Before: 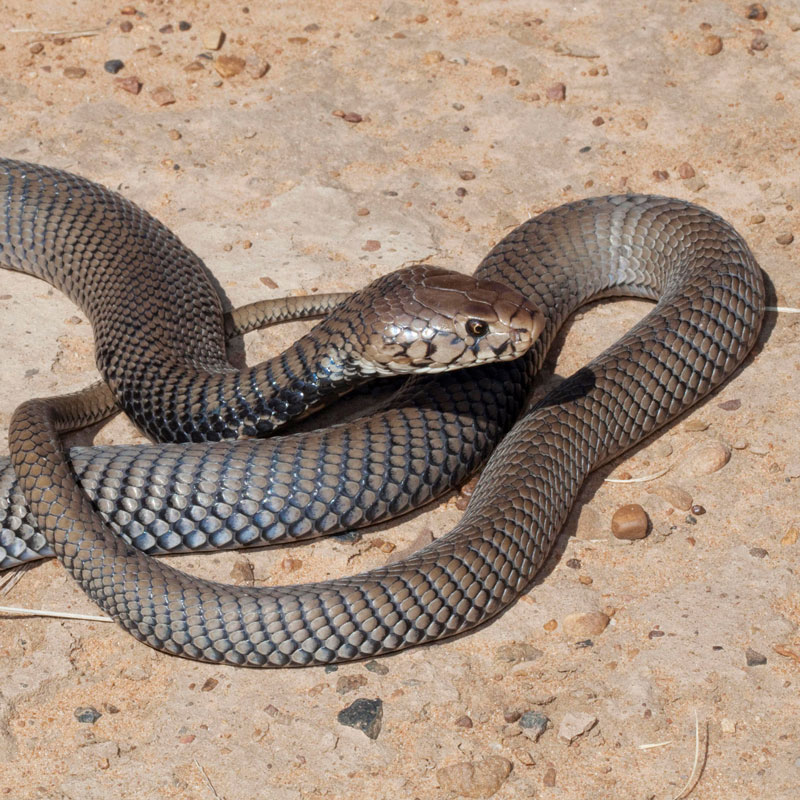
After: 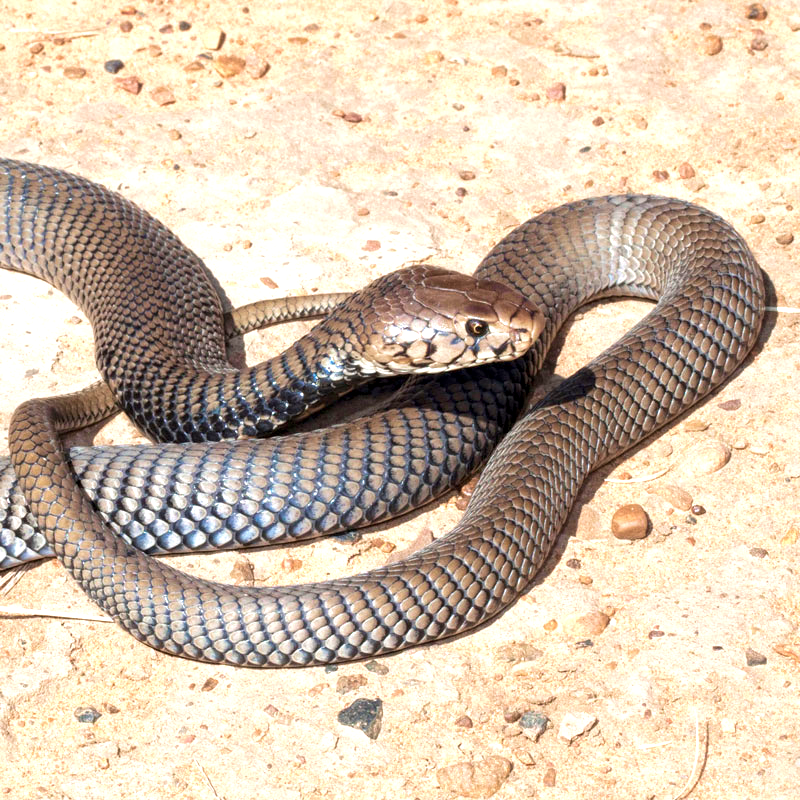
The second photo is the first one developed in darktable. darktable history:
velvia: on, module defaults
exposure: black level correction 0, exposure 1 EV, compensate exposure bias true, compensate highlight preservation false
local contrast: highlights 105%, shadows 102%, detail 119%, midtone range 0.2
